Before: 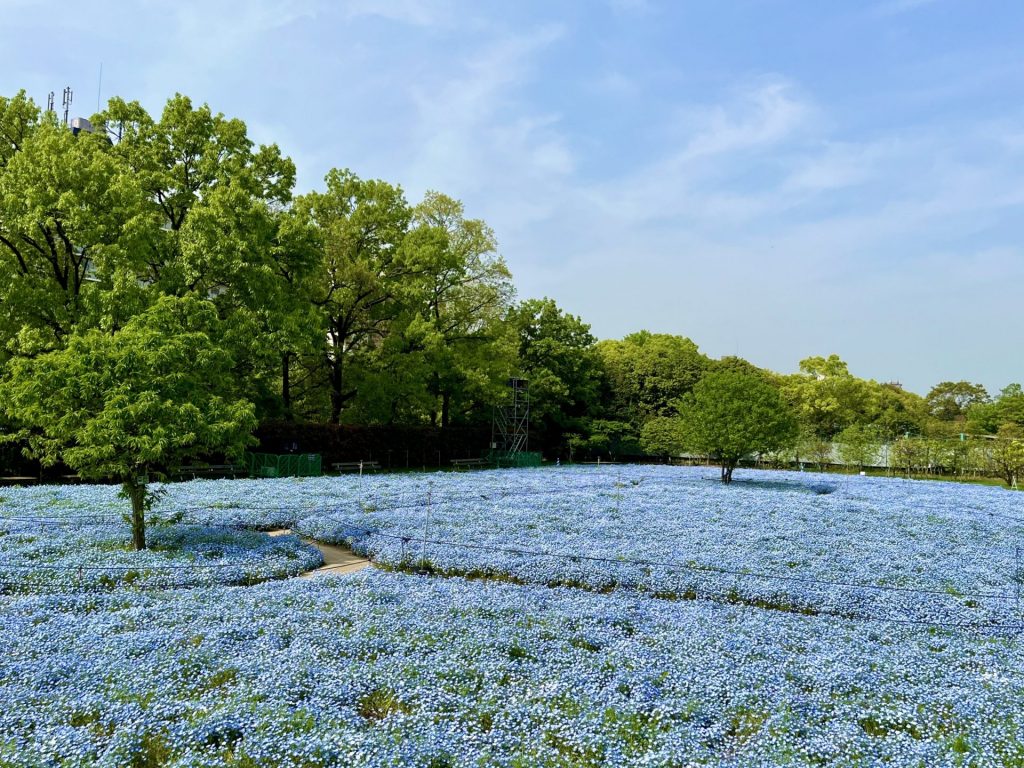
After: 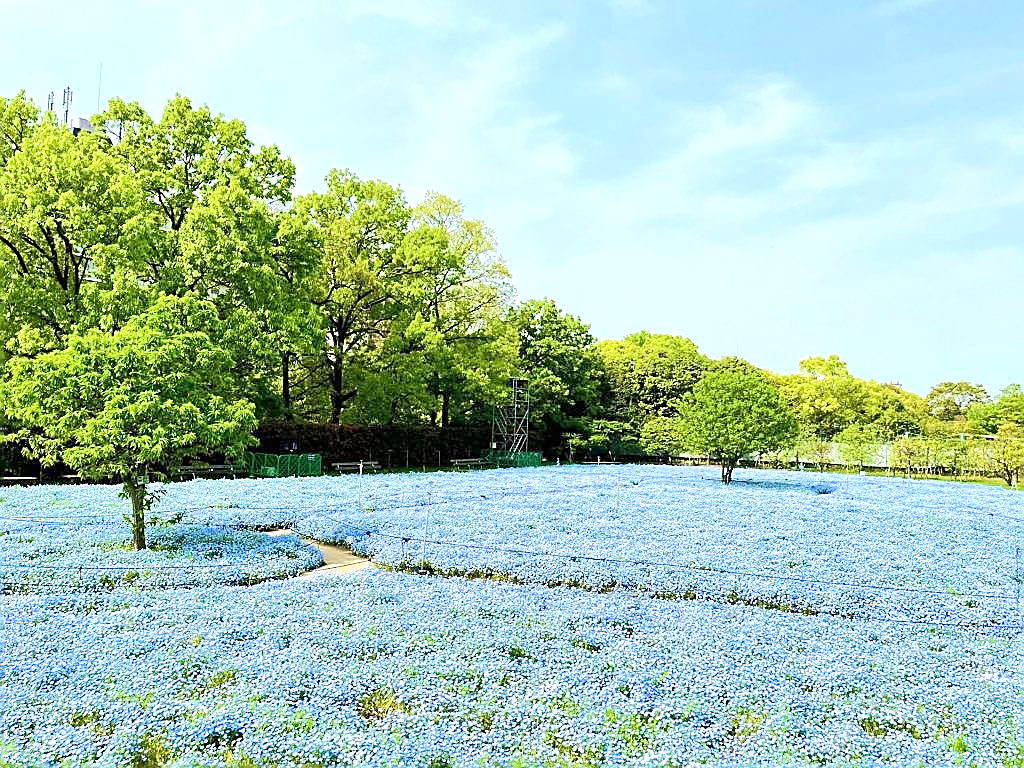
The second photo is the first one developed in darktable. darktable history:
sharpen: radius 1.387, amount 1.259, threshold 0.653
tone equalizer: -8 EV 2 EV, -7 EV 1.96 EV, -6 EV 1.98 EV, -5 EV 2 EV, -4 EV 1.99 EV, -3 EV 1.47 EV, -2 EV 1 EV, -1 EV 0.482 EV, edges refinement/feathering 500, mask exposure compensation -1.57 EV, preserve details no
